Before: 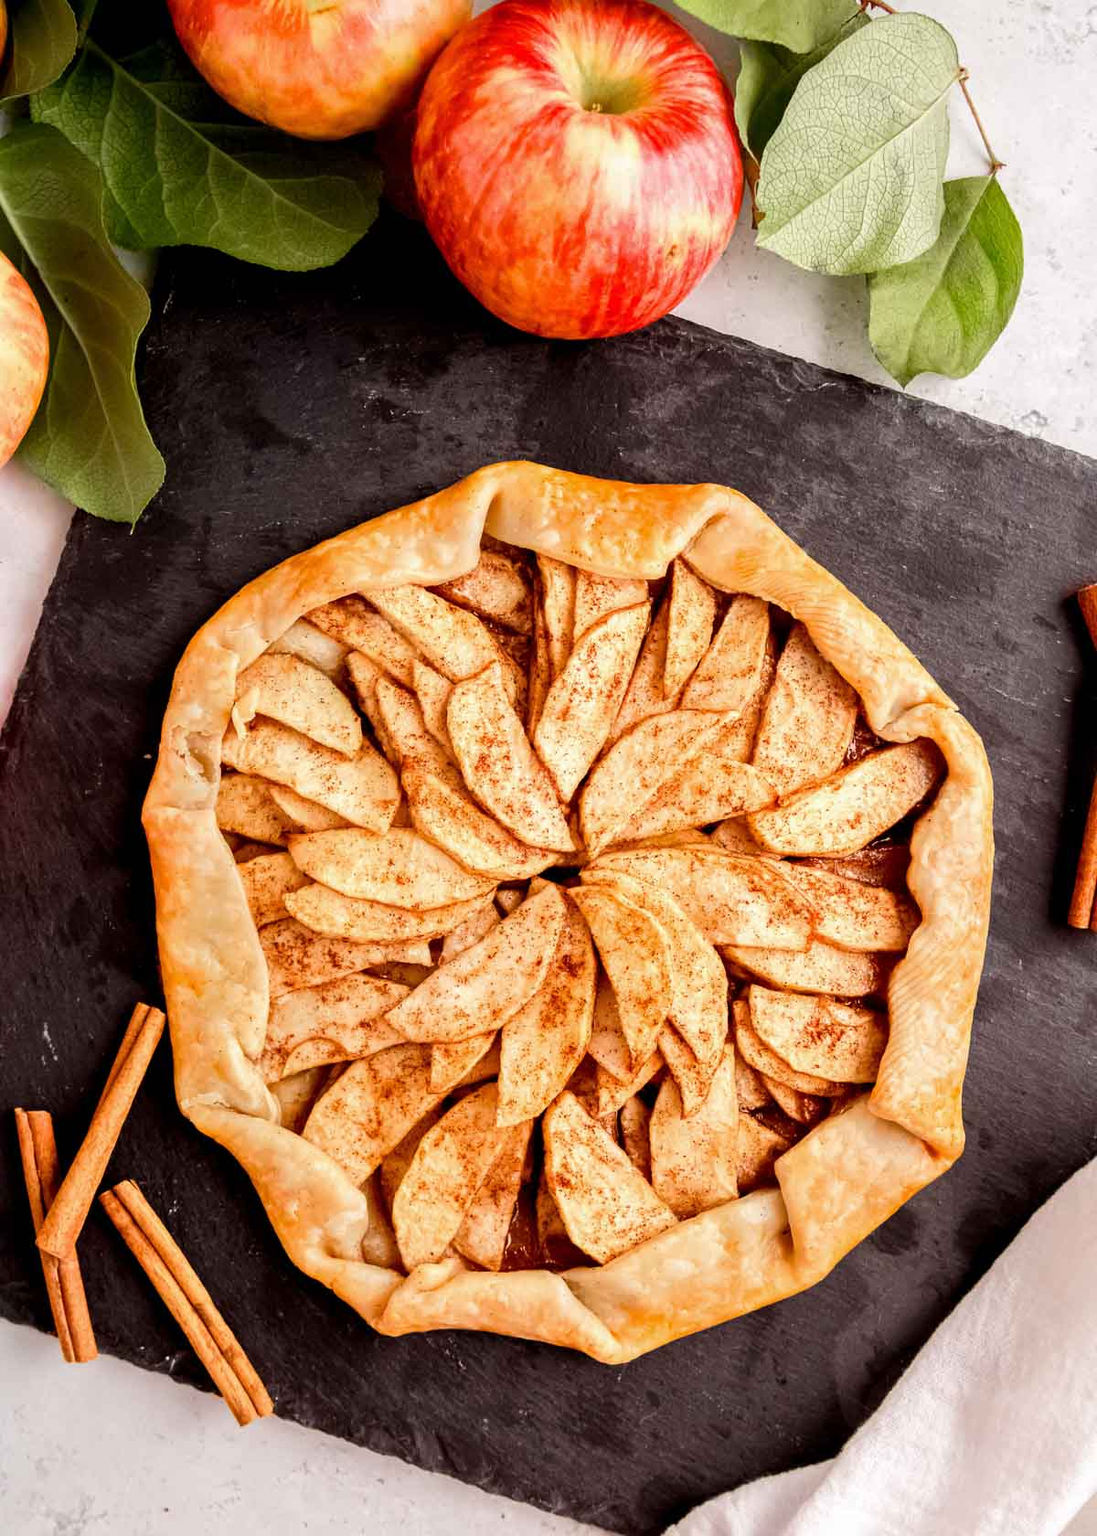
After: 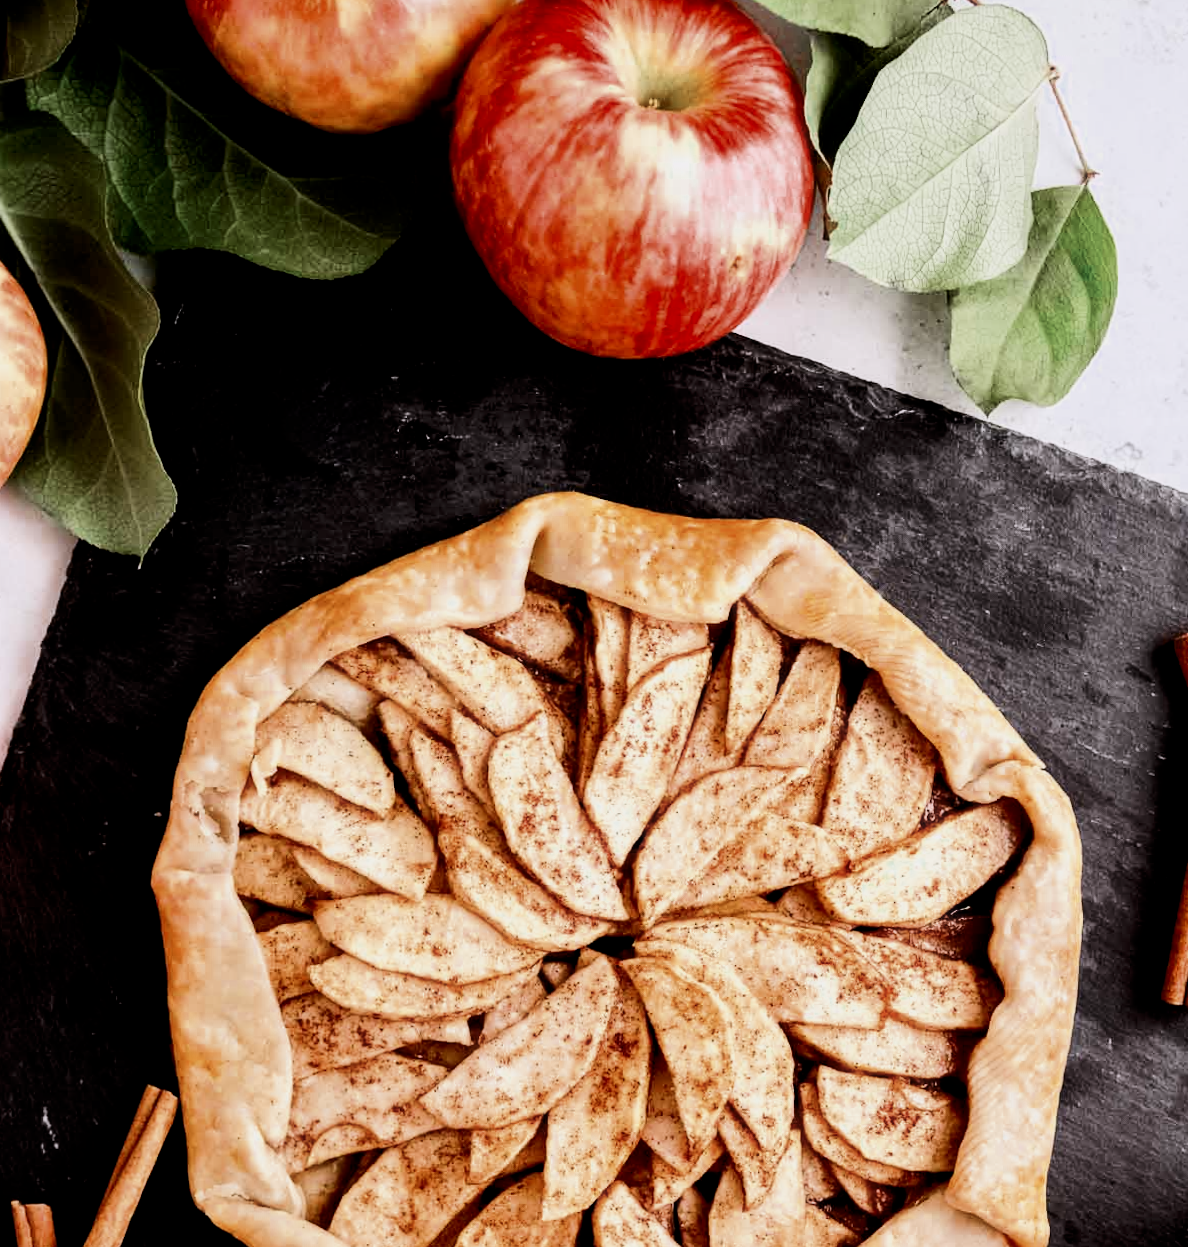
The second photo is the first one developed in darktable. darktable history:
crop: bottom 24.988%
rotate and perspective: rotation 0.174°, lens shift (vertical) 0.013, lens shift (horizontal) 0.019, shear 0.001, automatic cropping original format, crop left 0.007, crop right 0.991, crop top 0.016, crop bottom 0.997
haze removal: strength -0.09, adaptive false
filmic rgb: black relative exposure -3.86 EV, white relative exposure 3.48 EV, hardness 2.63, contrast 1.103
exposure: exposure -0.04 EV, compensate highlight preservation false
white balance: red 0.984, blue 1.059
contrast brightness saturation: contrast 0.28
color zones: curves: ch0 [(0, 0.5) (0.125, 0.4) (0.25, 0.5) (0.375, 0.4) (0.5, 0.4) (0.625, 0.35) (0.75, 0.35) (0.875, 0.5)]; ch1 [(0, 0.35) (0.125, 0.45) (0.25, 0.35) (0.375, 0.35) (0.5, 0.35) (0.625, 0.35) (0.75, 0.45) (0.875, 0.35)]; ch2 [(0, 0.6) (0.125, 0.5) (0.25, 0.5) (0.375, 0.6) (0.5, 0.6) (0.625, 0.5) (0.75, 0.5) (0.875, 0.5)]
